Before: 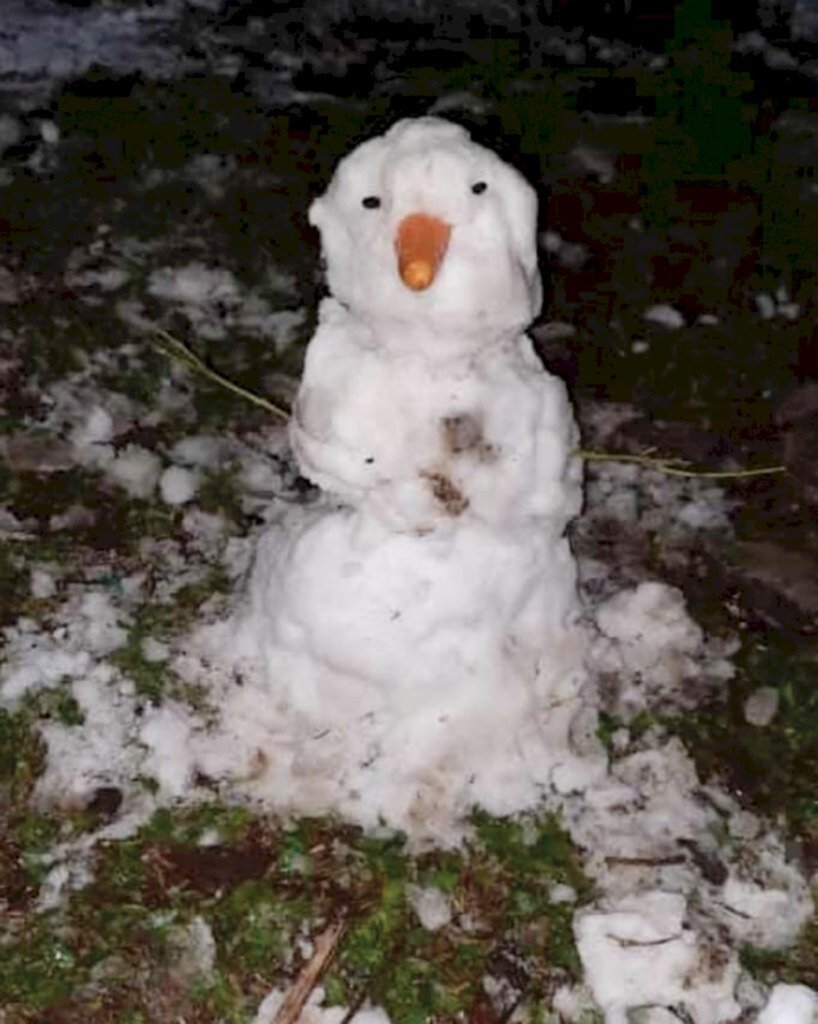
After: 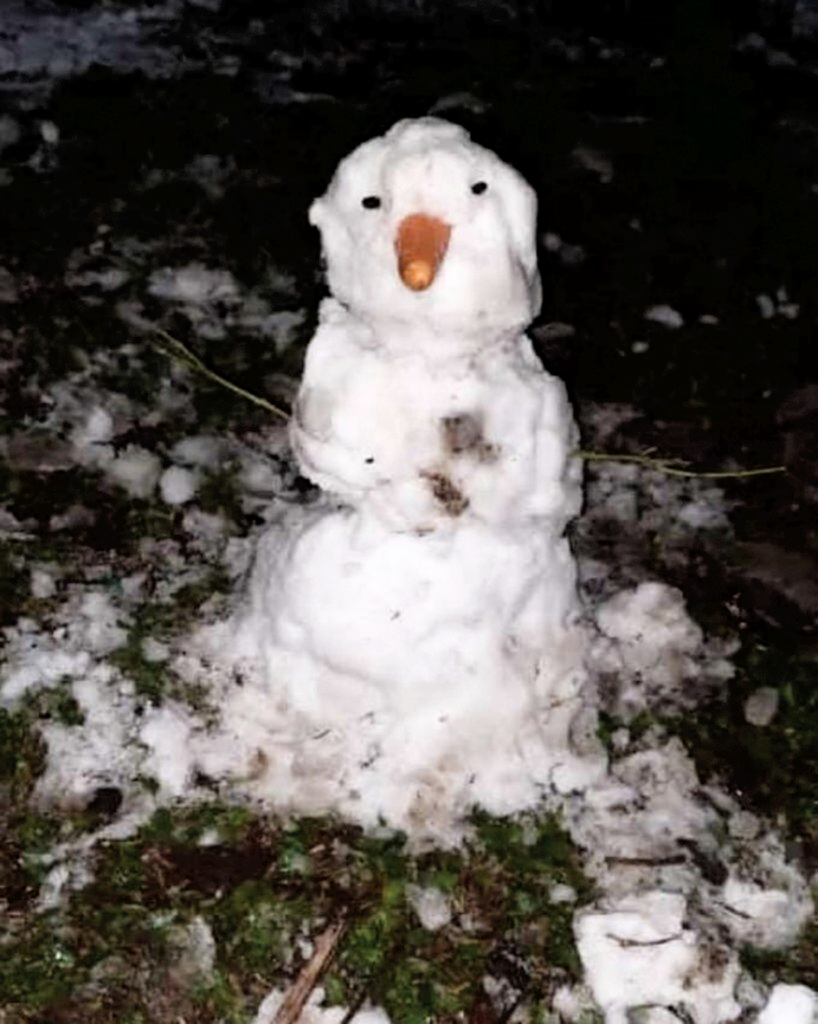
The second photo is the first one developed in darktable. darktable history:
exposure: exposure -0.064 EV, compensate highlight preservation false
filmic rgb: white relative exposure 2.2 EV, hardness 6.97
tone equalizer: on, module defaults
